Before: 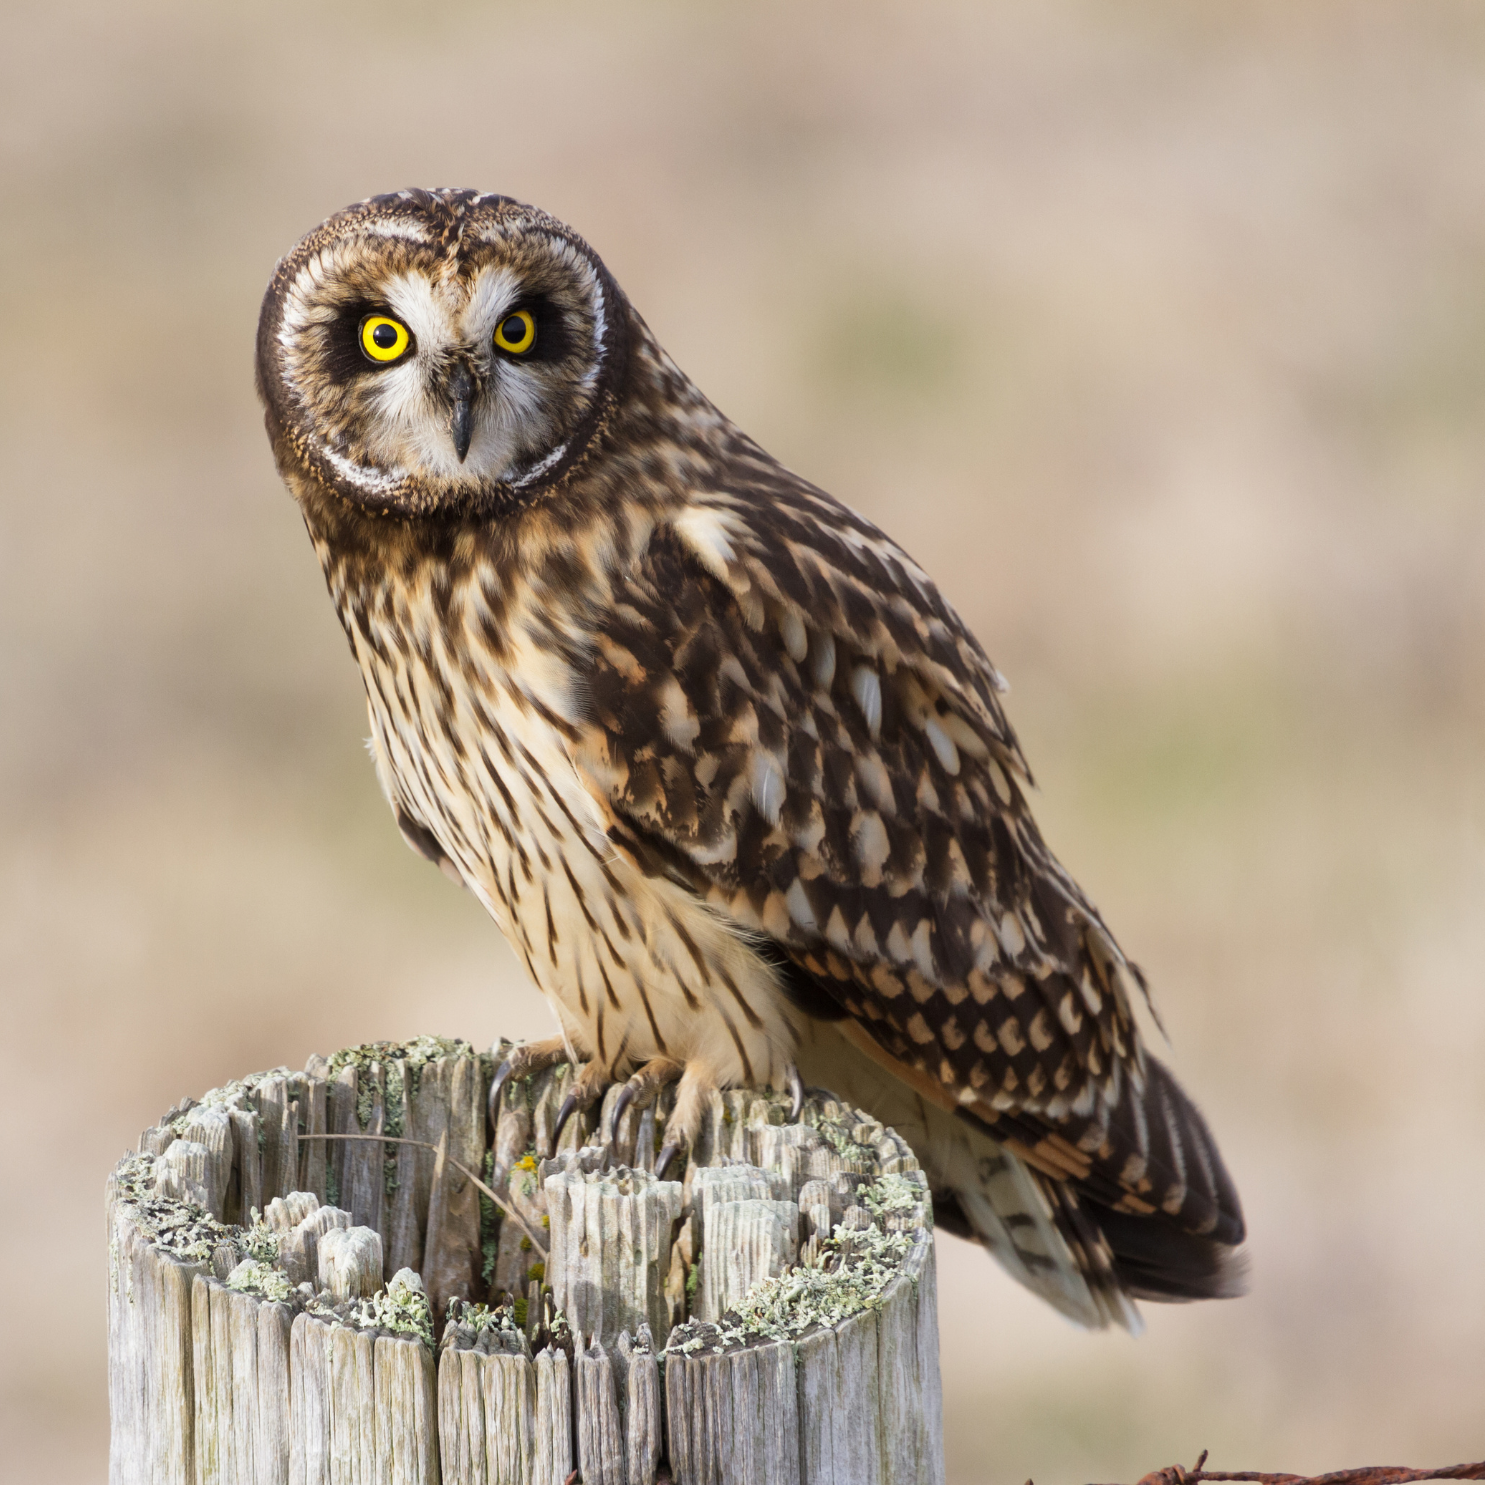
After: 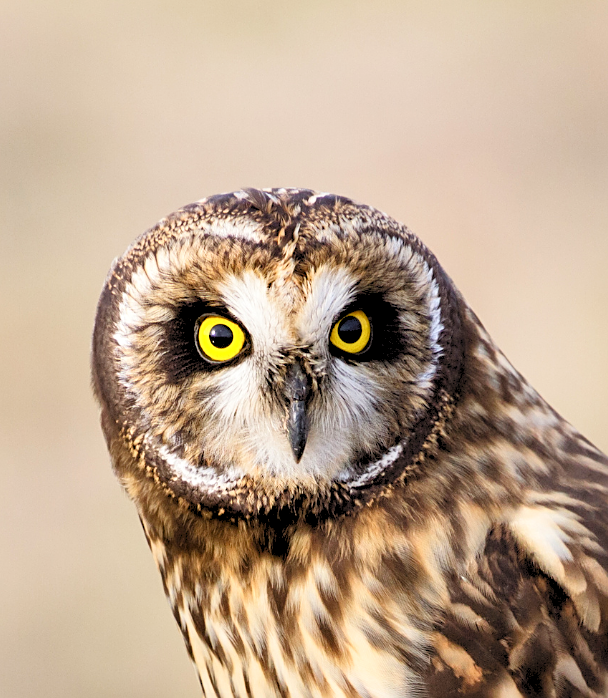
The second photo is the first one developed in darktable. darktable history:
sharpen: amount 0.492
crop and rotate: left 11.141%, top 0.056%, right 47.887%, bottom 52.906%
shadows and highlights: shadows 31.8, highlights -32.42, soften with gaussian
levels: levels [0.072, 0.414, 0.976]
contrast brightness saturation: contrast 0.144
